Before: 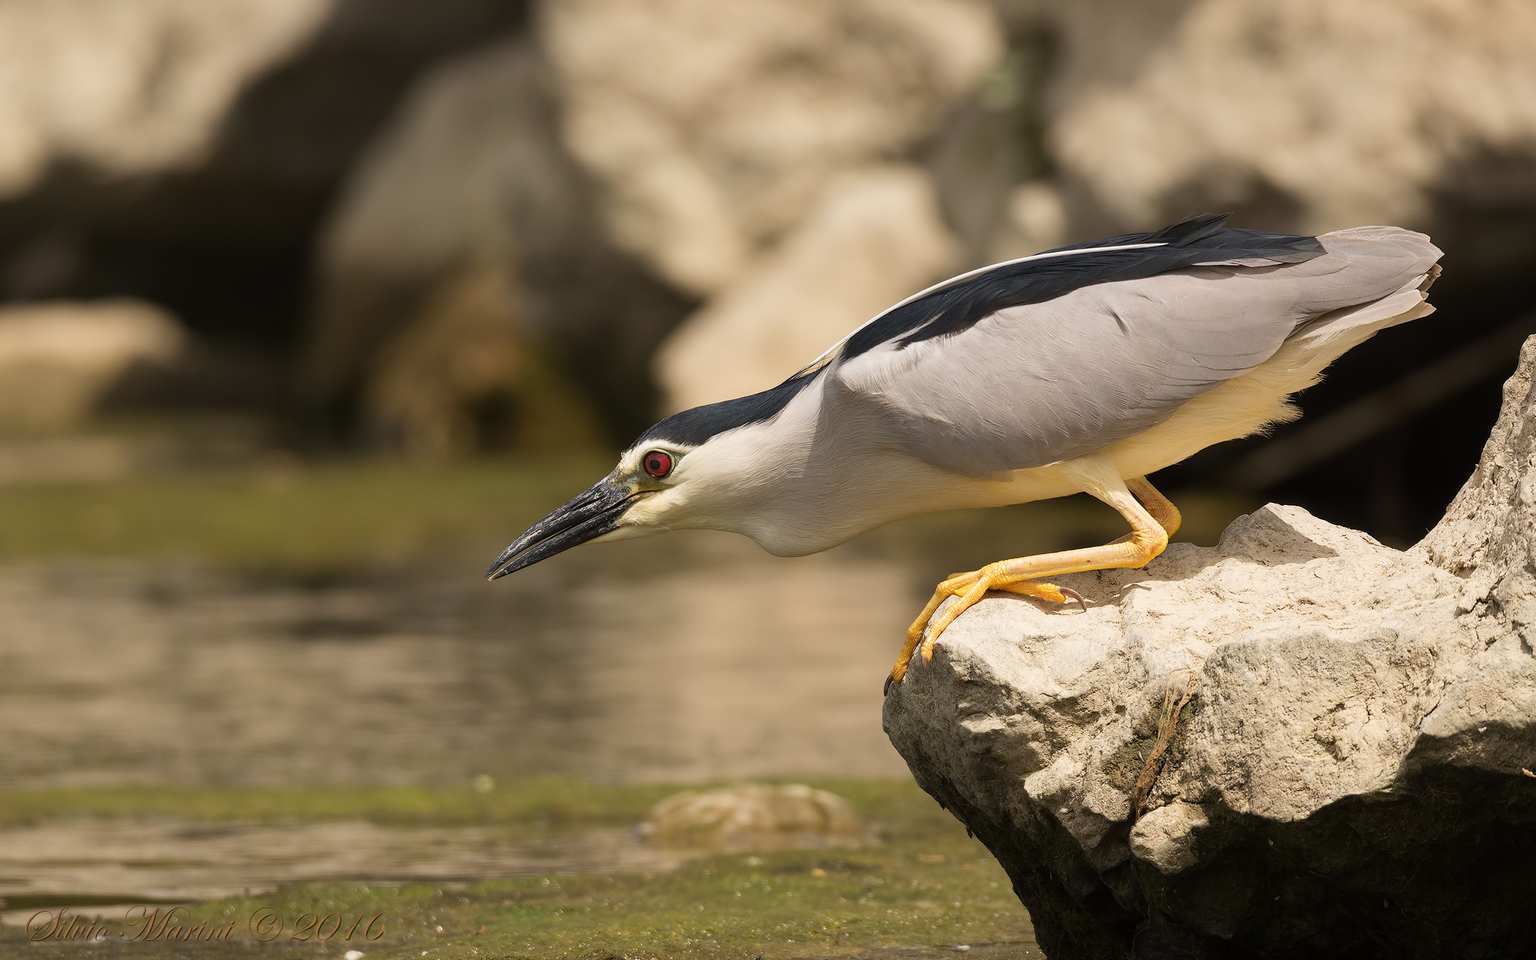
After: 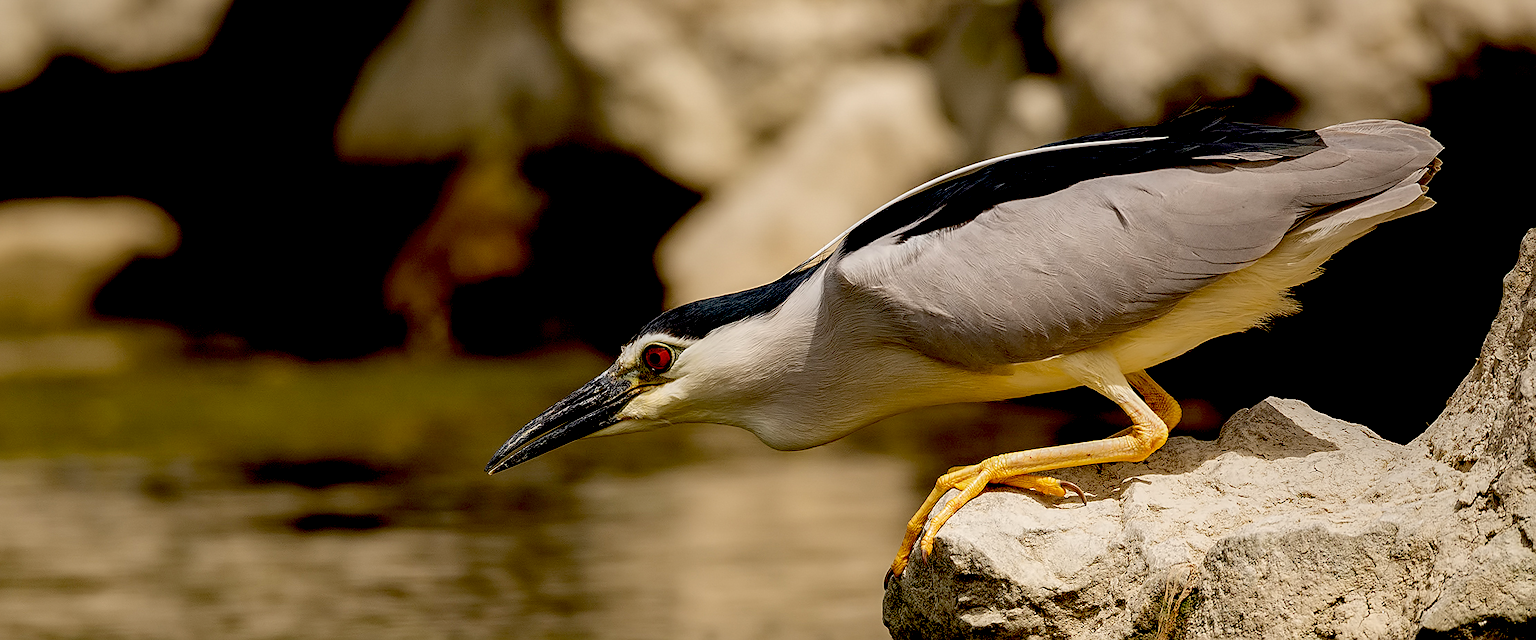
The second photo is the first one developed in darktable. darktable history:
exposure: black level correction 0.058, compensate exposure bias true, compensate highlight preservation false
crop: top 11.143%, bottom 22.065%
local contrast: on, module defaults
sharpen: on, module defaults
